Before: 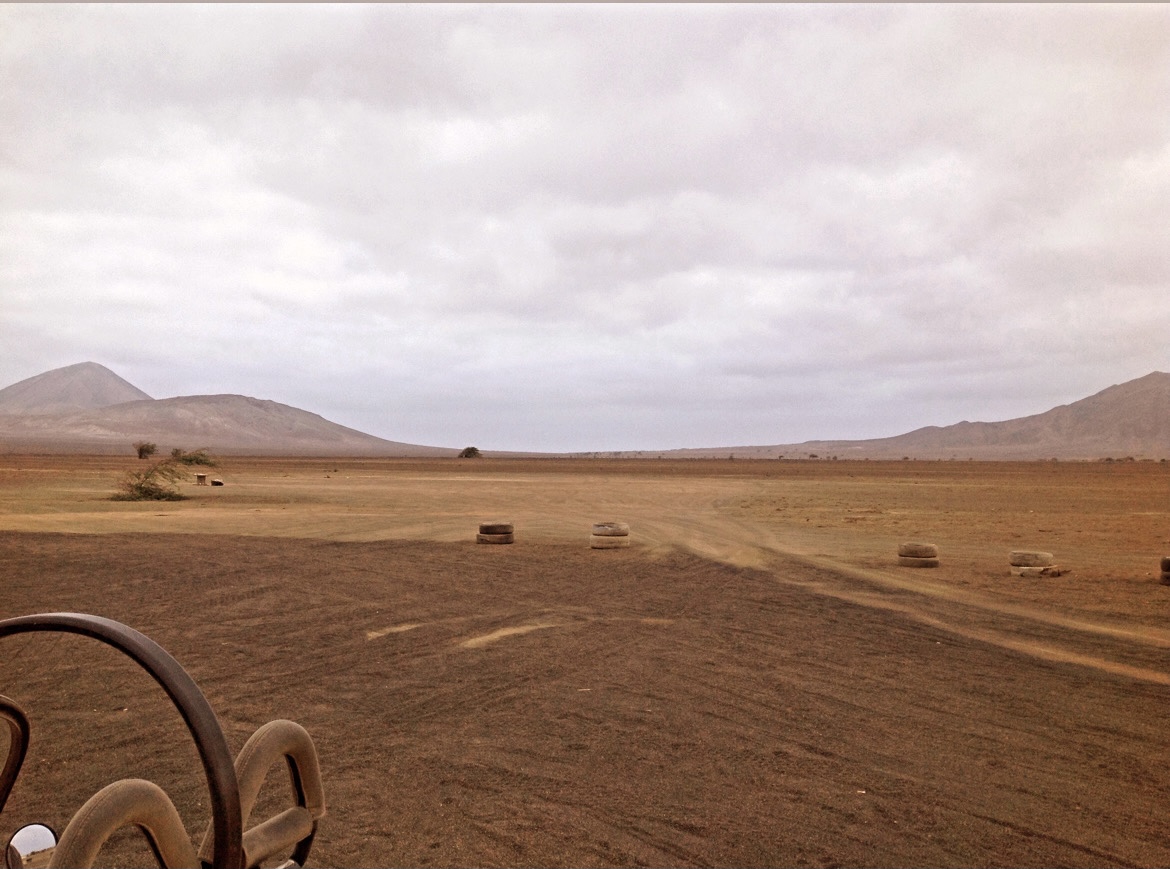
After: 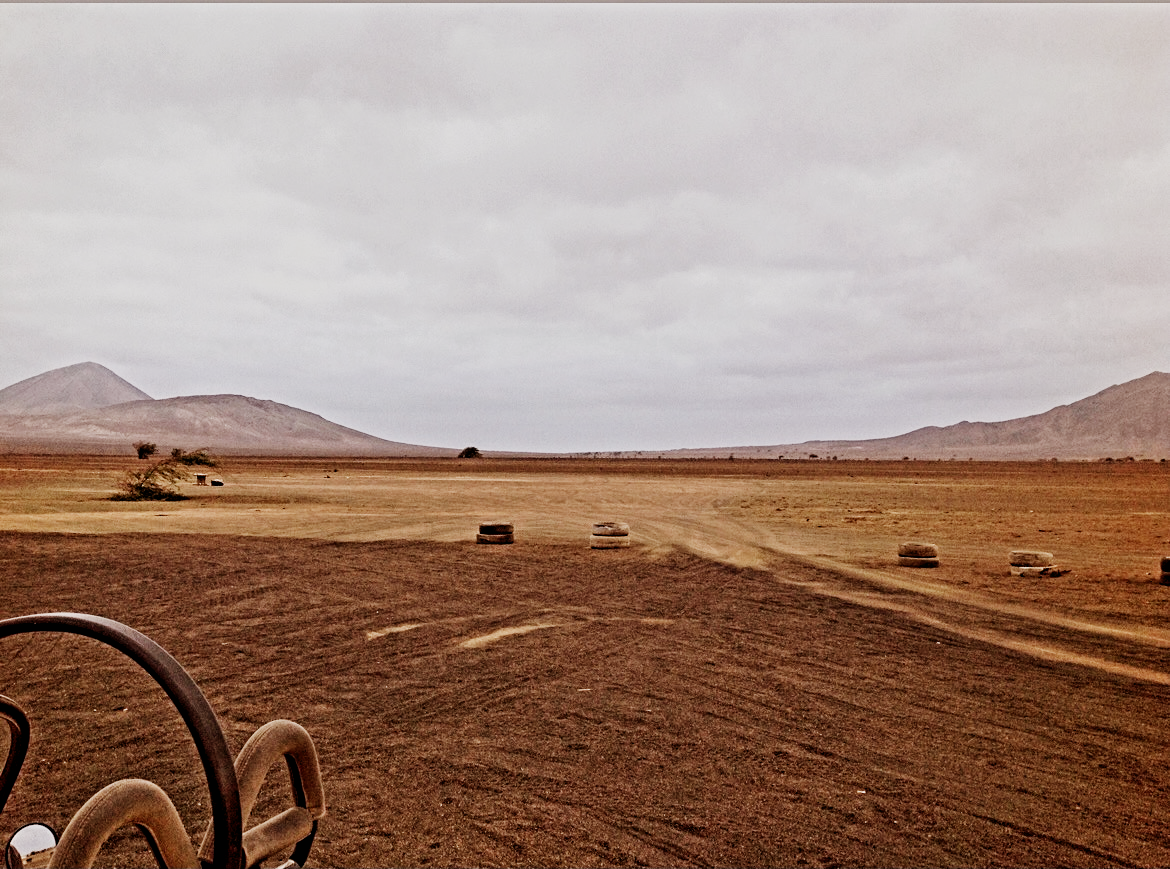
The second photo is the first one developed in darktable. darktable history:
sigmoid: skew -0.2, preserve hue 0%, red attenuation 0.1, red rotation 0.035, green attenuation 0.1, green rotation -0.017, blue attenuation 0.15, blue rotation -0.052, base primaries Rec2020
contrast equalizer: octaves 7, y [[0.5, 0.542, 0.583, 0.625, 0.667, 0.708], [0.5 ×6], [0.5 ×6], [0 ×6], [0 ×6]]
